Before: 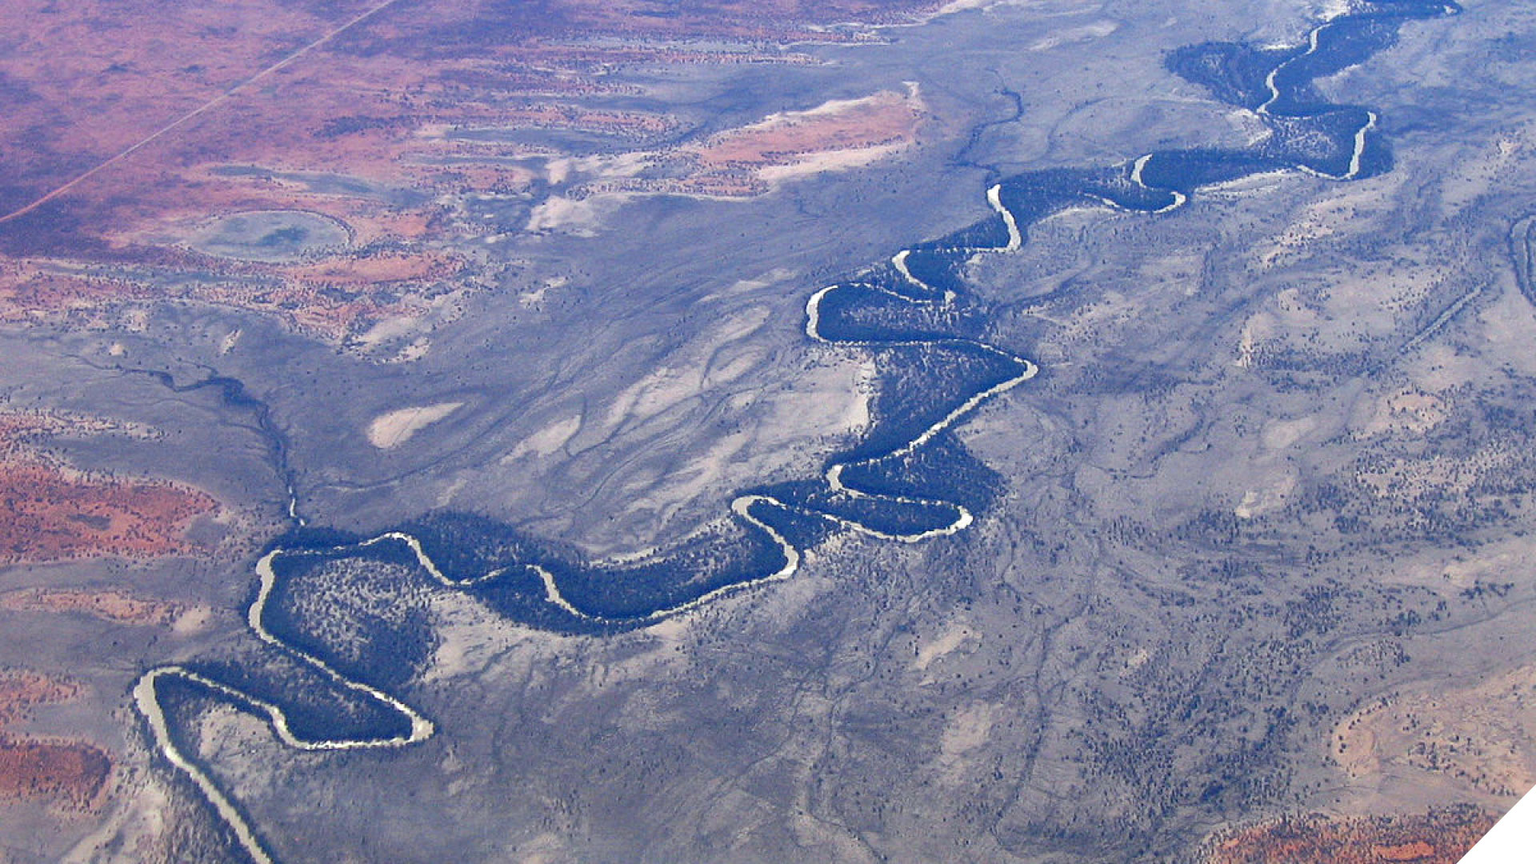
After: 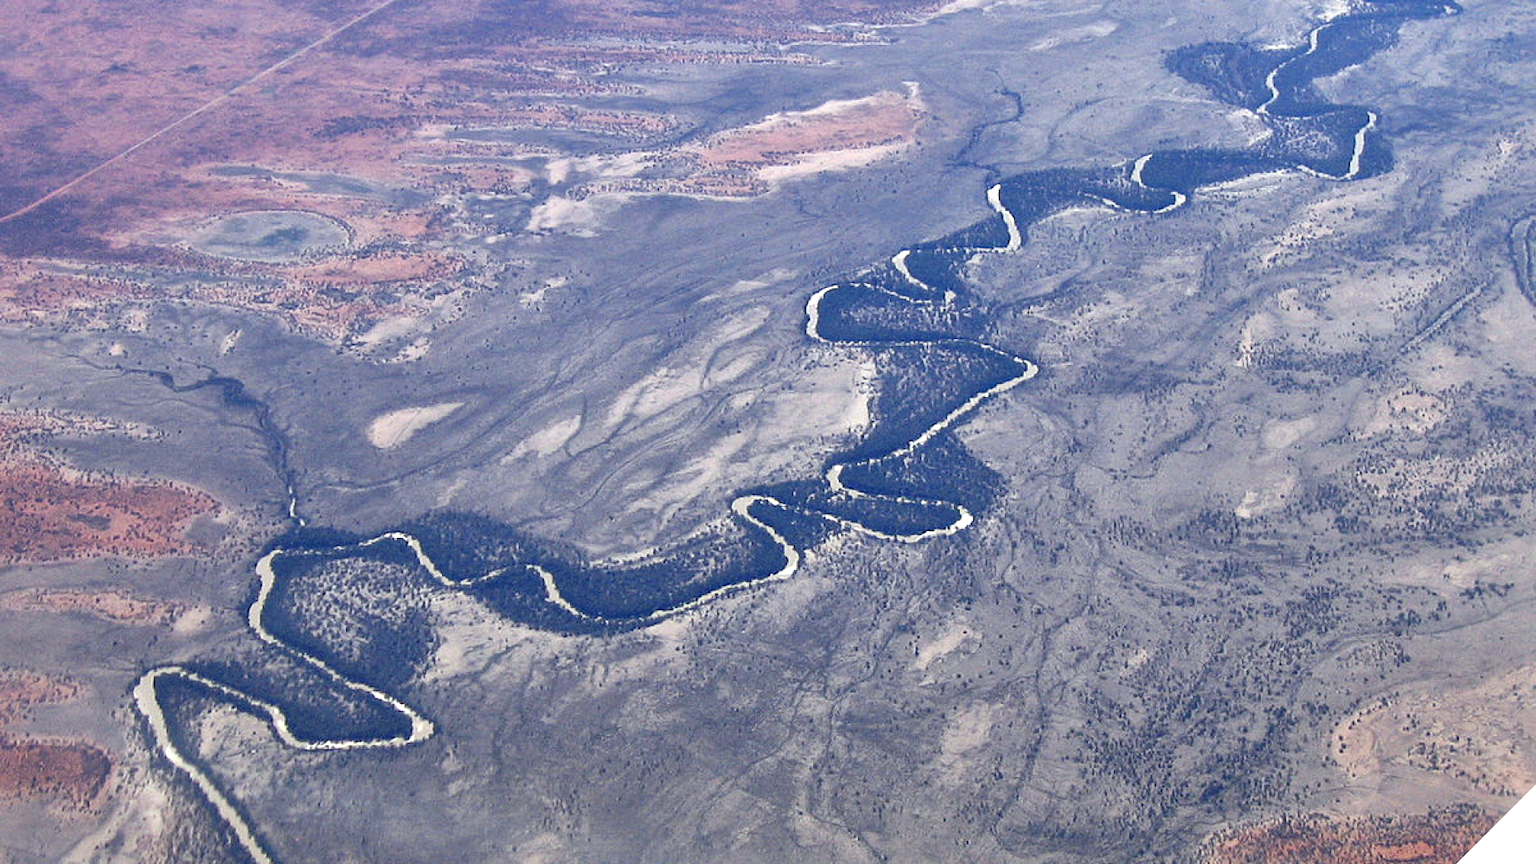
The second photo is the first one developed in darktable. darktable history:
exposure: exposure 0.178 EV, compensate exposure bias true, compensate highlight preservation false
color balance: input saturation 80.07%
local contrast: mode bilateral grid, contrast 20, coarseness 50, detail 120%, midtone range 0.2
